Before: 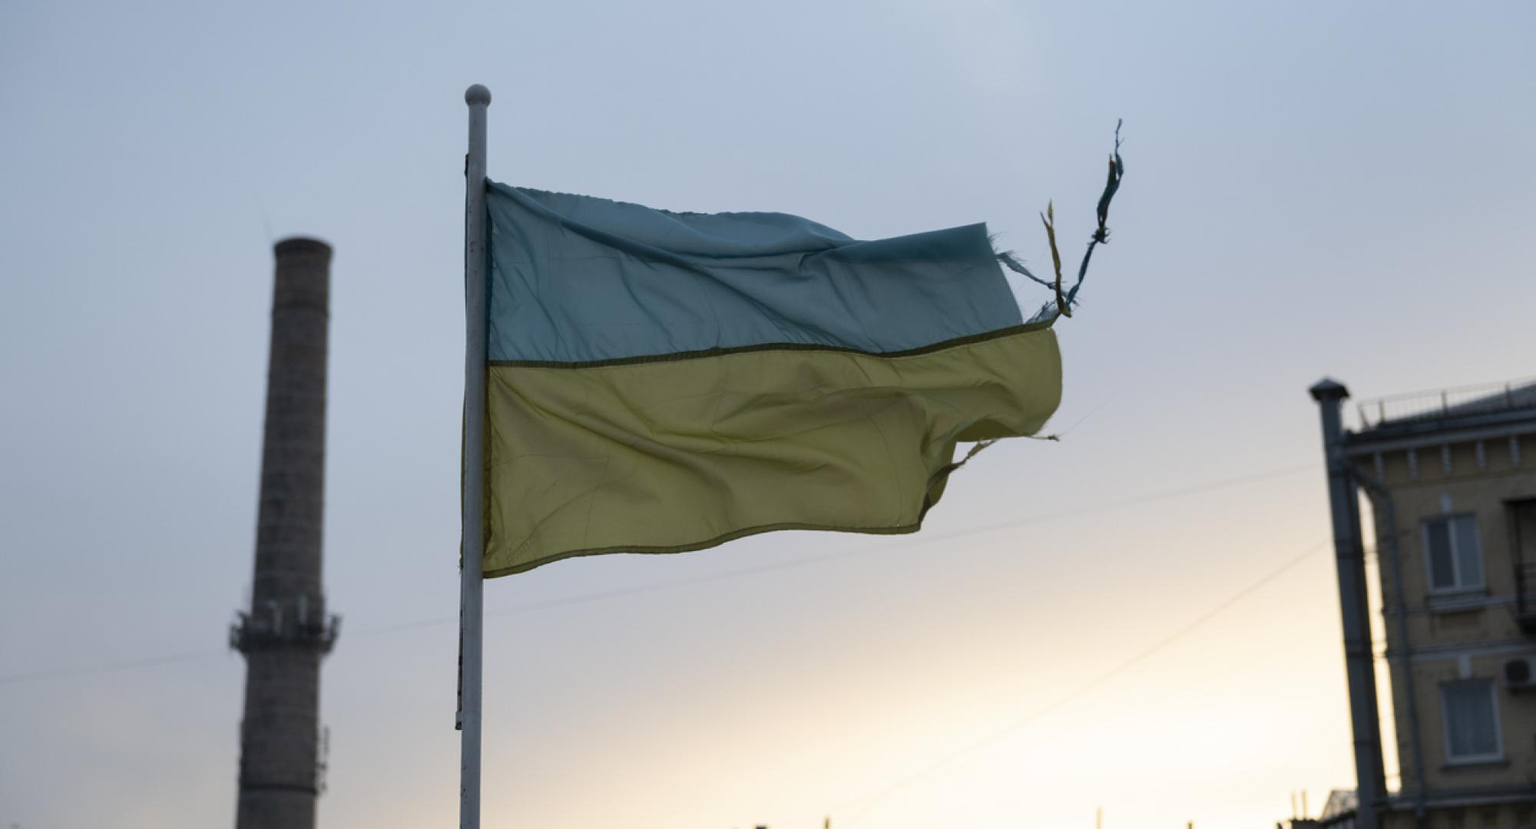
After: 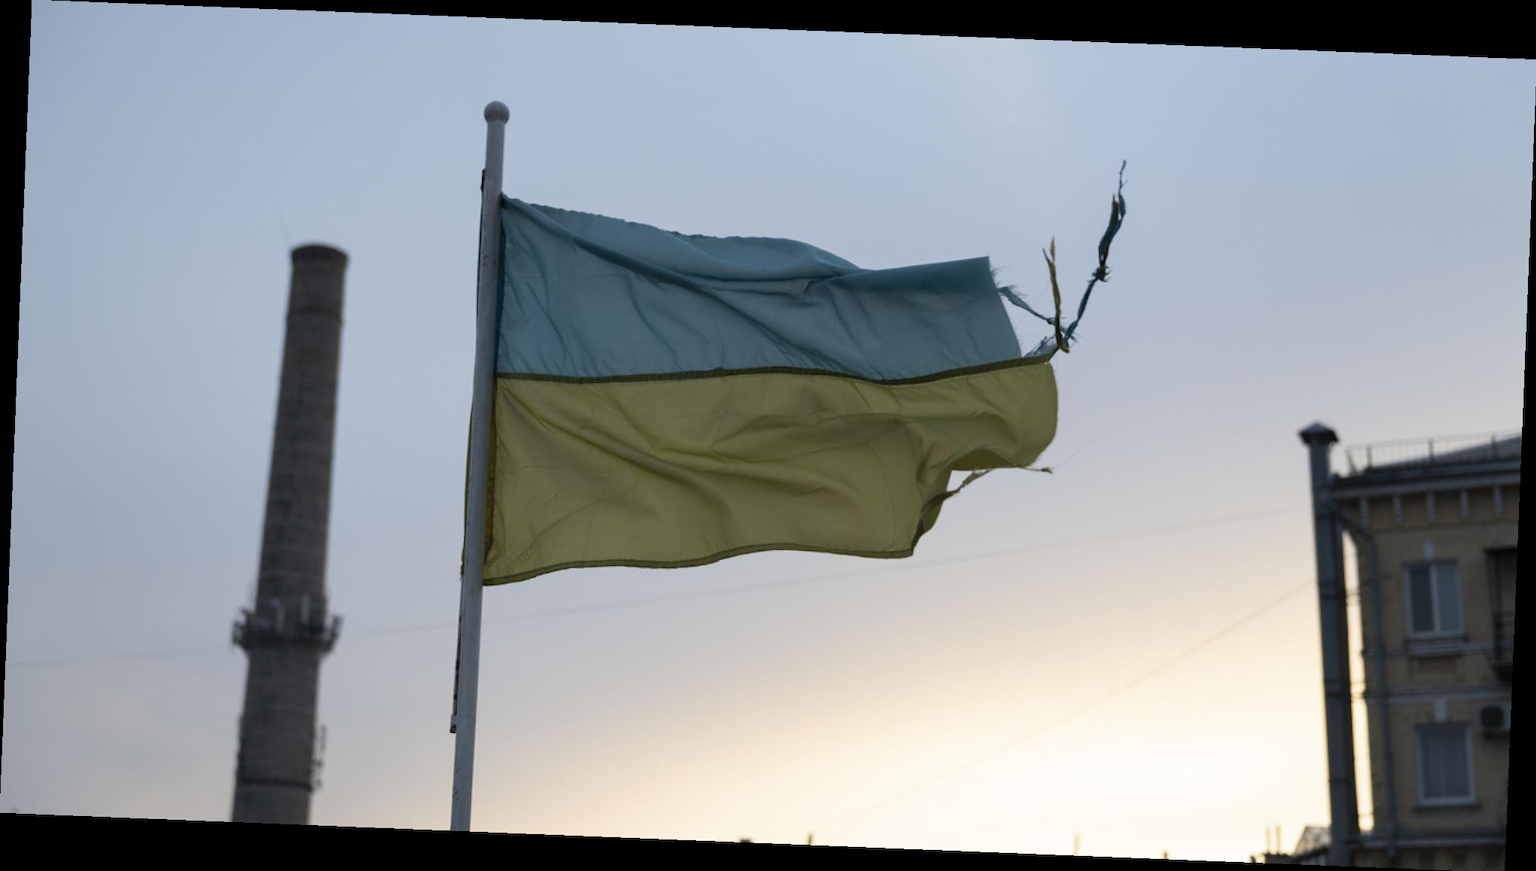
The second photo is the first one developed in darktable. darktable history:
crop and rotate: angle -2.28°
